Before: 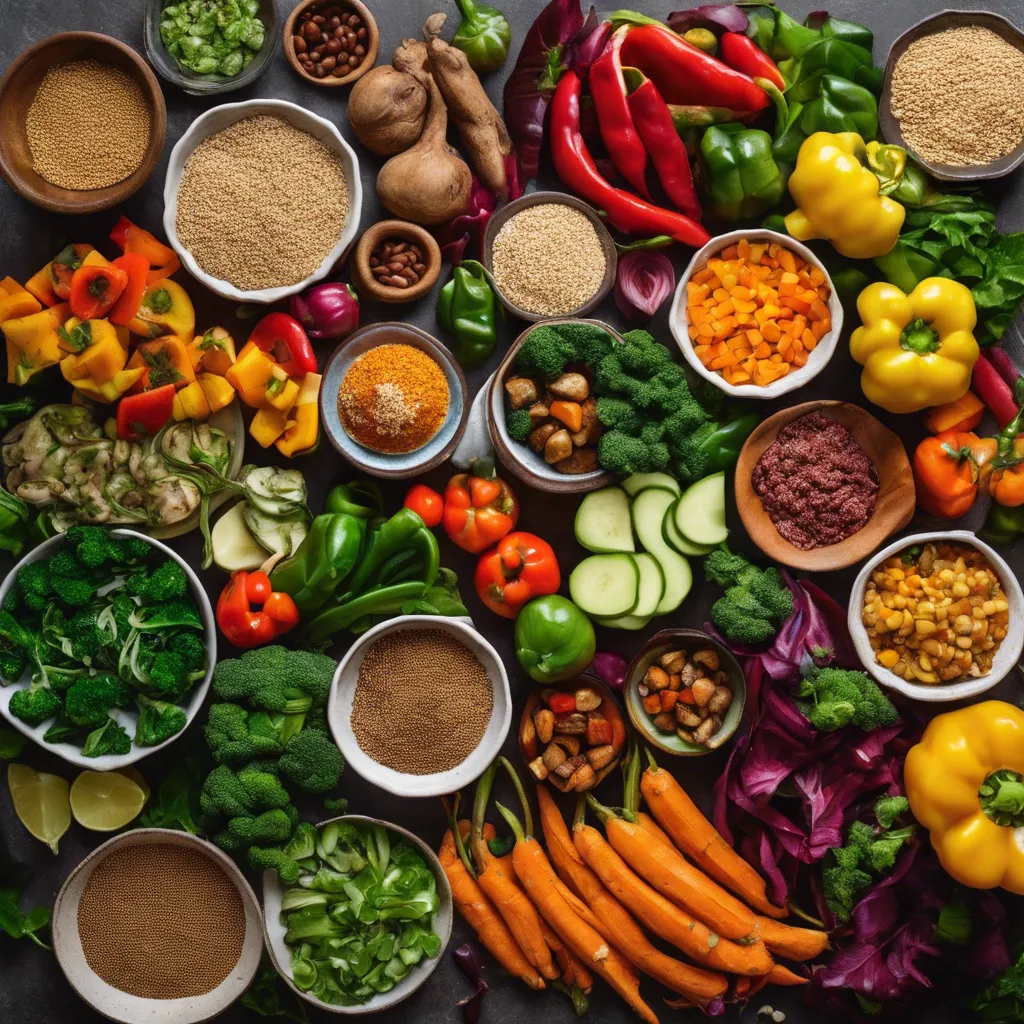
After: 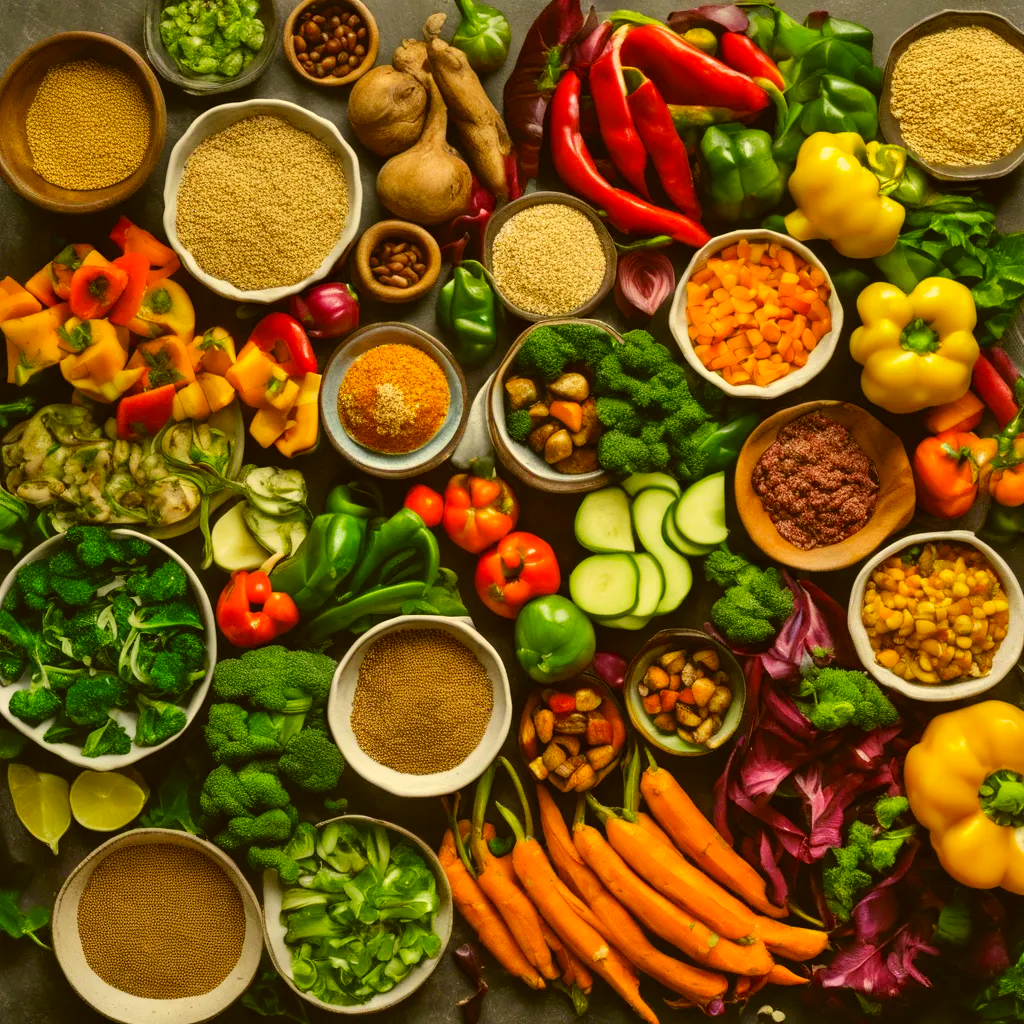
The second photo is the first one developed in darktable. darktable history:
contrast brightness saturation: contrast 0.03, brightness 0.06, saturation 0.13
shadows and highlights: low approximation 0.01, soften with gaussian
color correction: highlights a* 0.162, highlights b* 29.53, shadows a* -0.162, shadows b* 21.09
